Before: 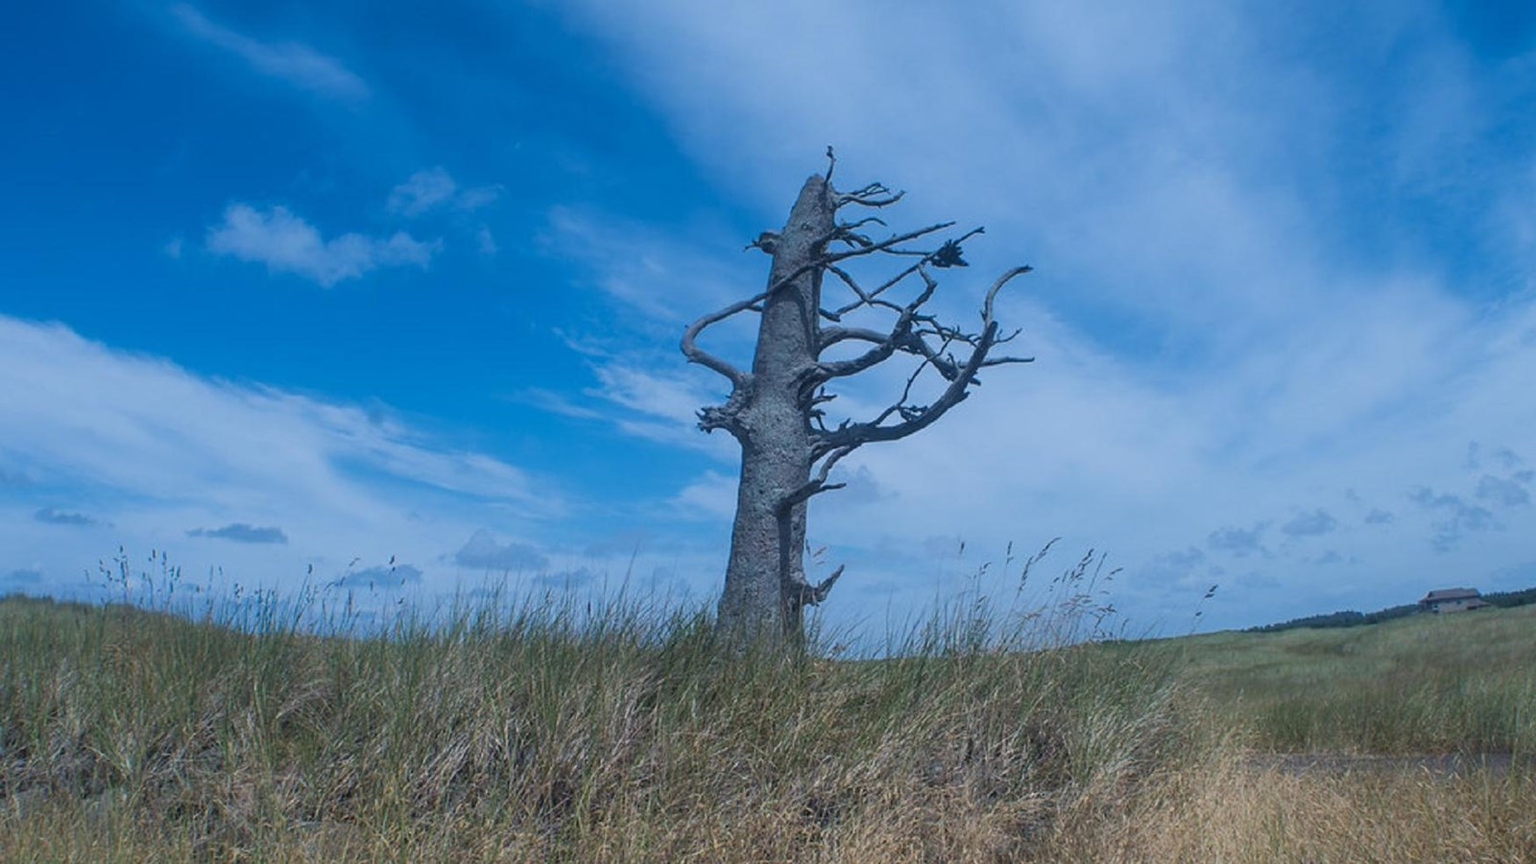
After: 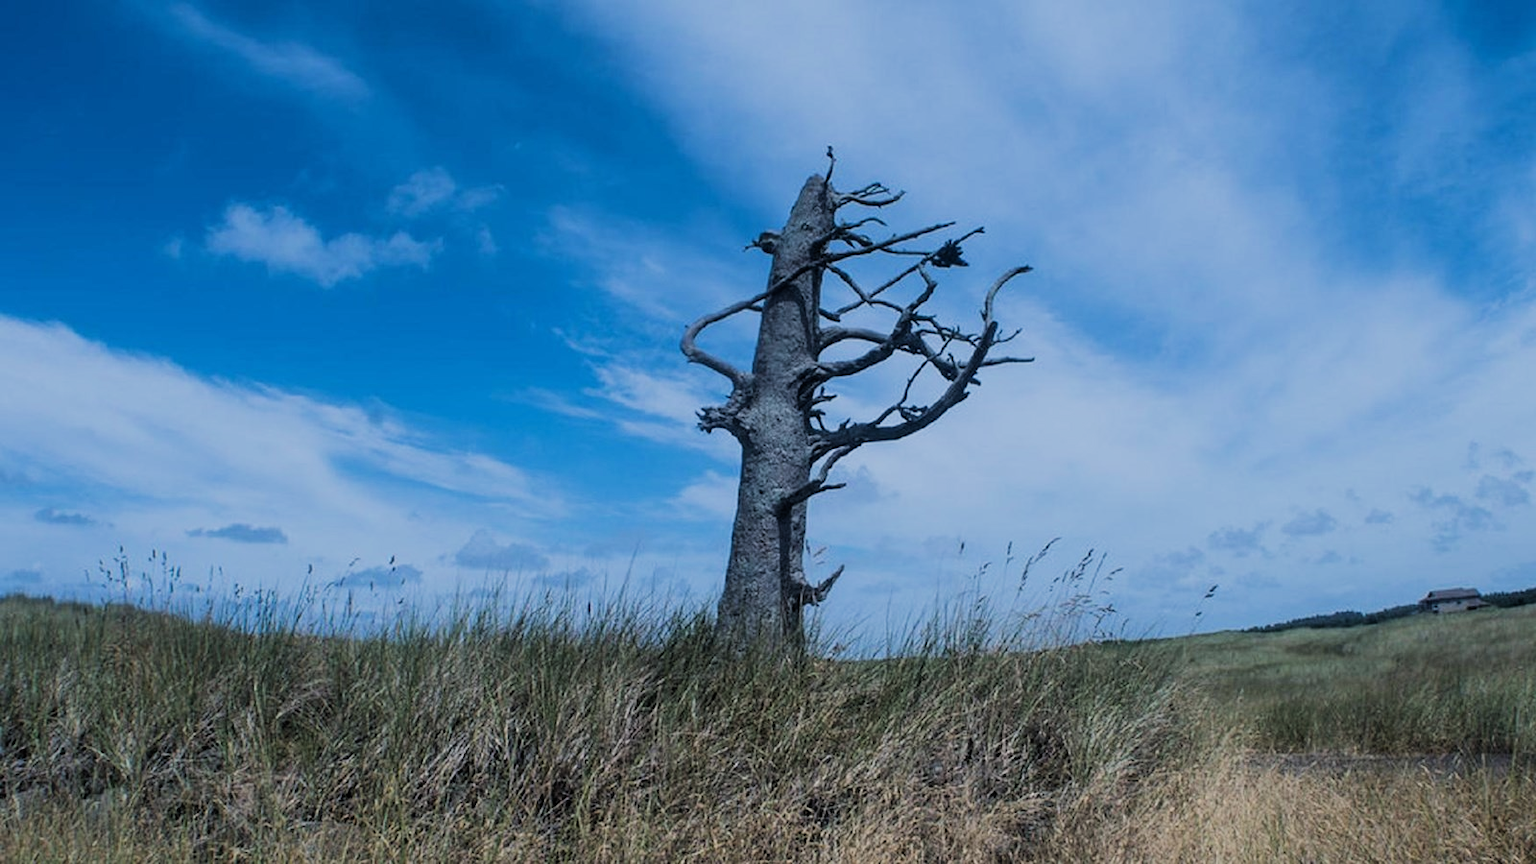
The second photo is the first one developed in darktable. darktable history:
filmic rgb: black relative exposure -5.09 EV, white relative exposure 3.98 EV, hardness 2.88, contrast 1.392, highlights saturation mix -28.79%
